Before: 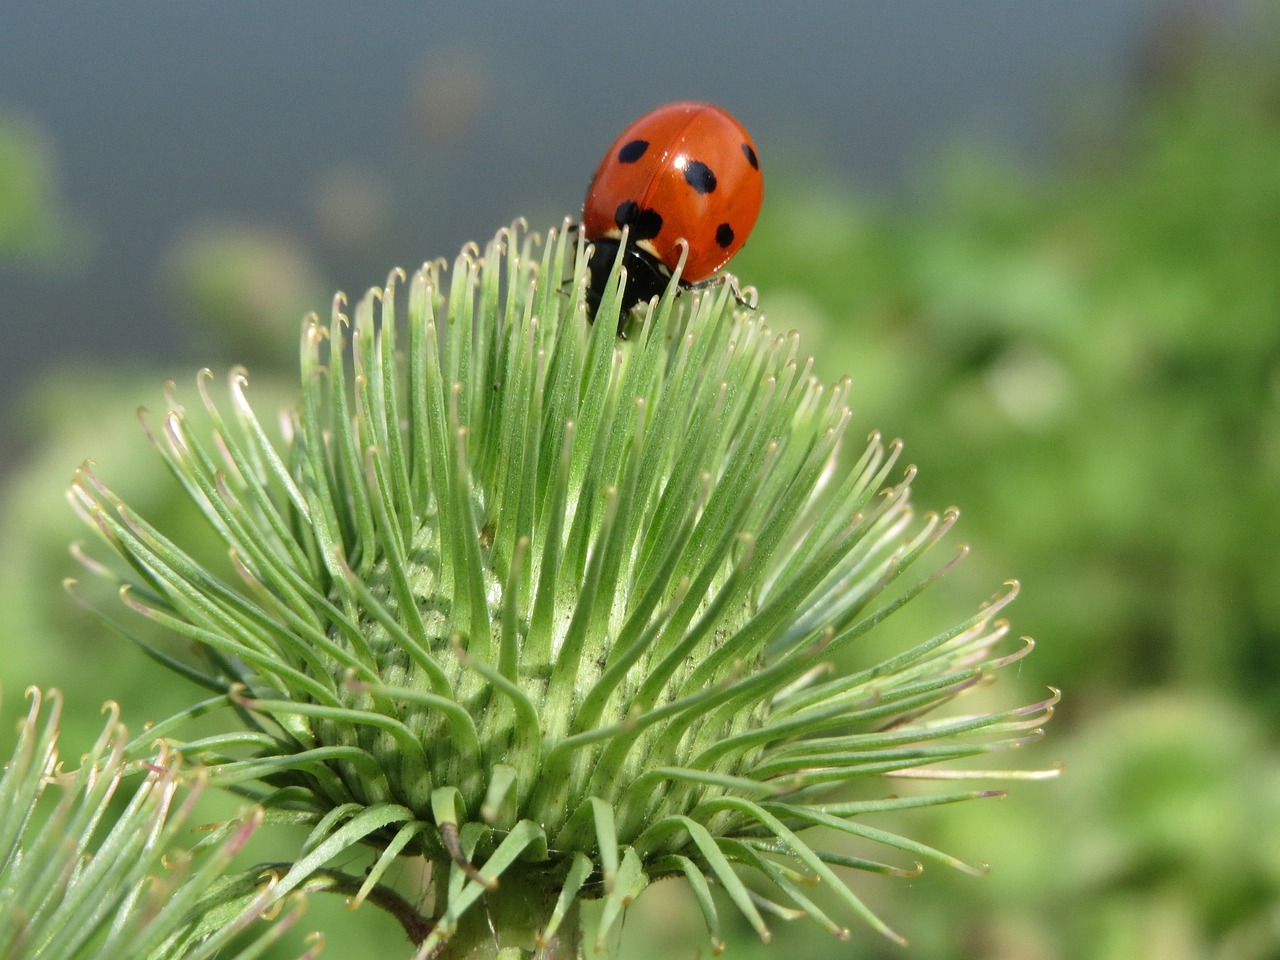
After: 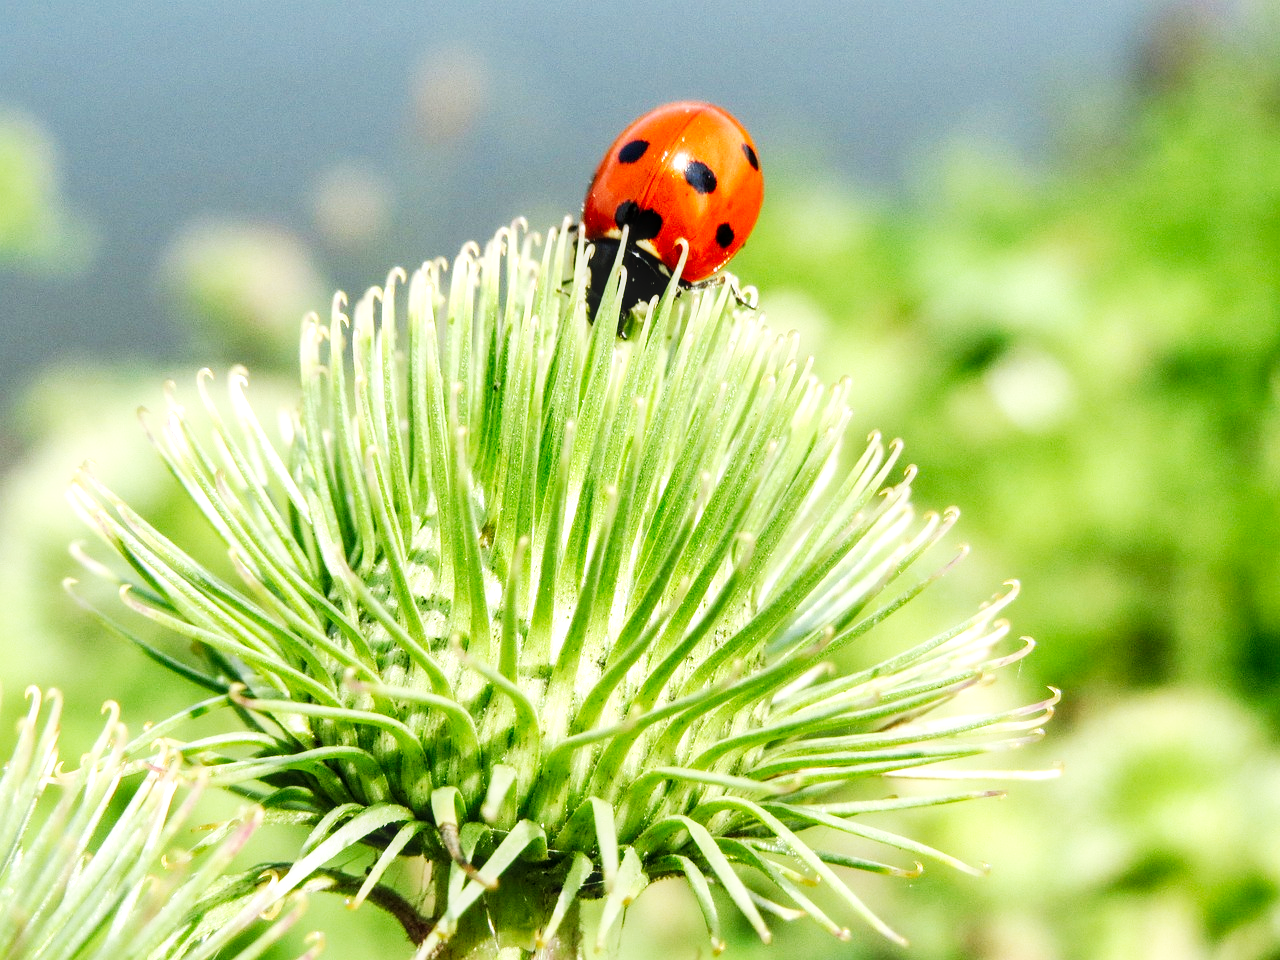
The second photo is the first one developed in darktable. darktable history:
base curve: curves: ch0 [(0, 0) (0.007, 0.004) (0.027, 0.03) (0.046, 0.07) (0.207, 0.54) (0.442, 0.872) (0.673, 0.972) (1, 1)], preserve colors none
local contrast: on, module defaults
rotate and perspective: automatic cropping original format, crop left 0, crop top 0
